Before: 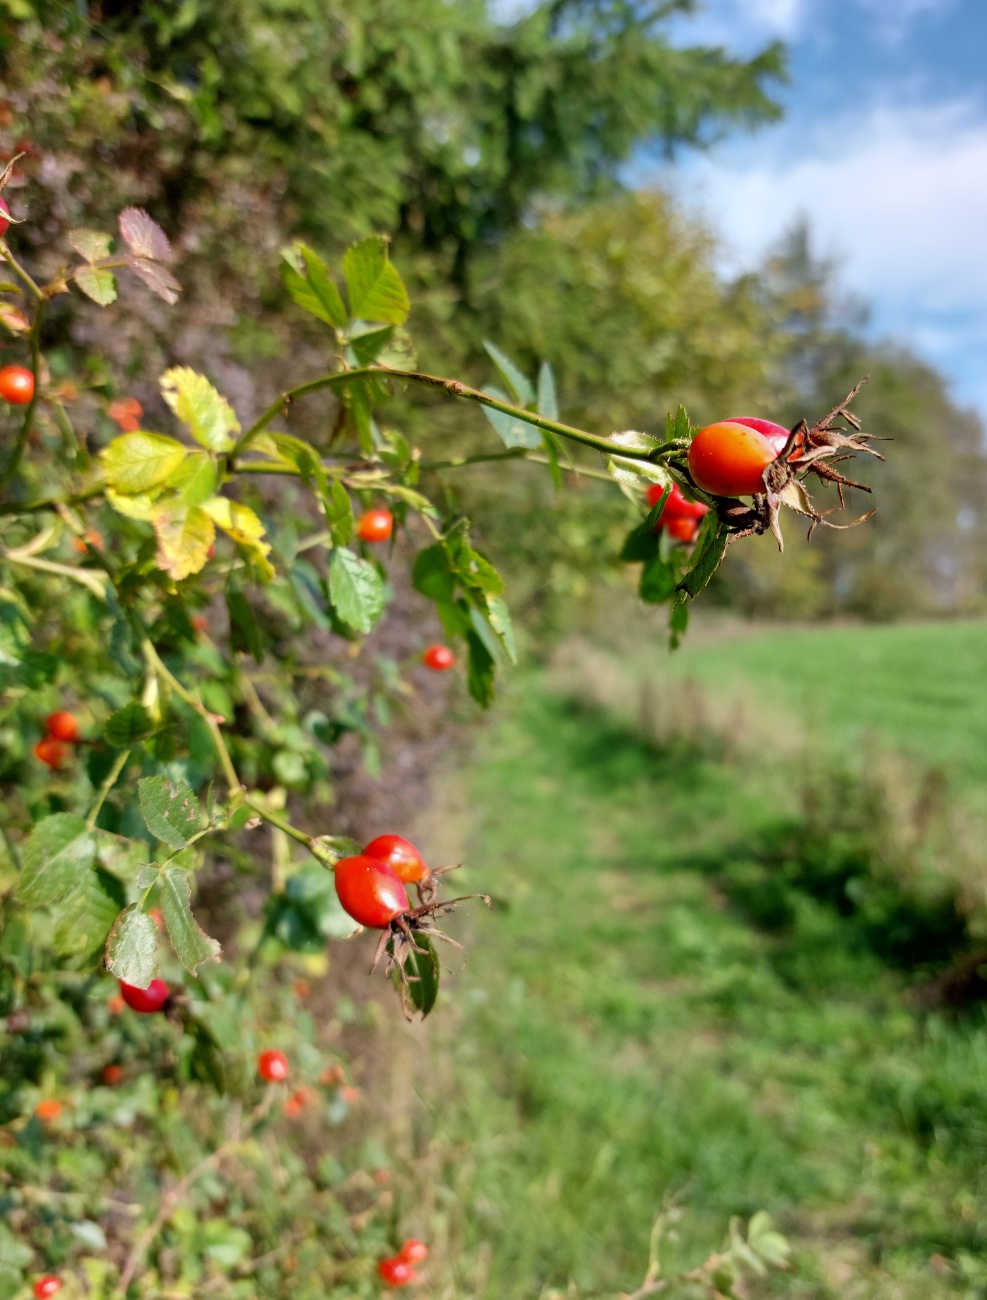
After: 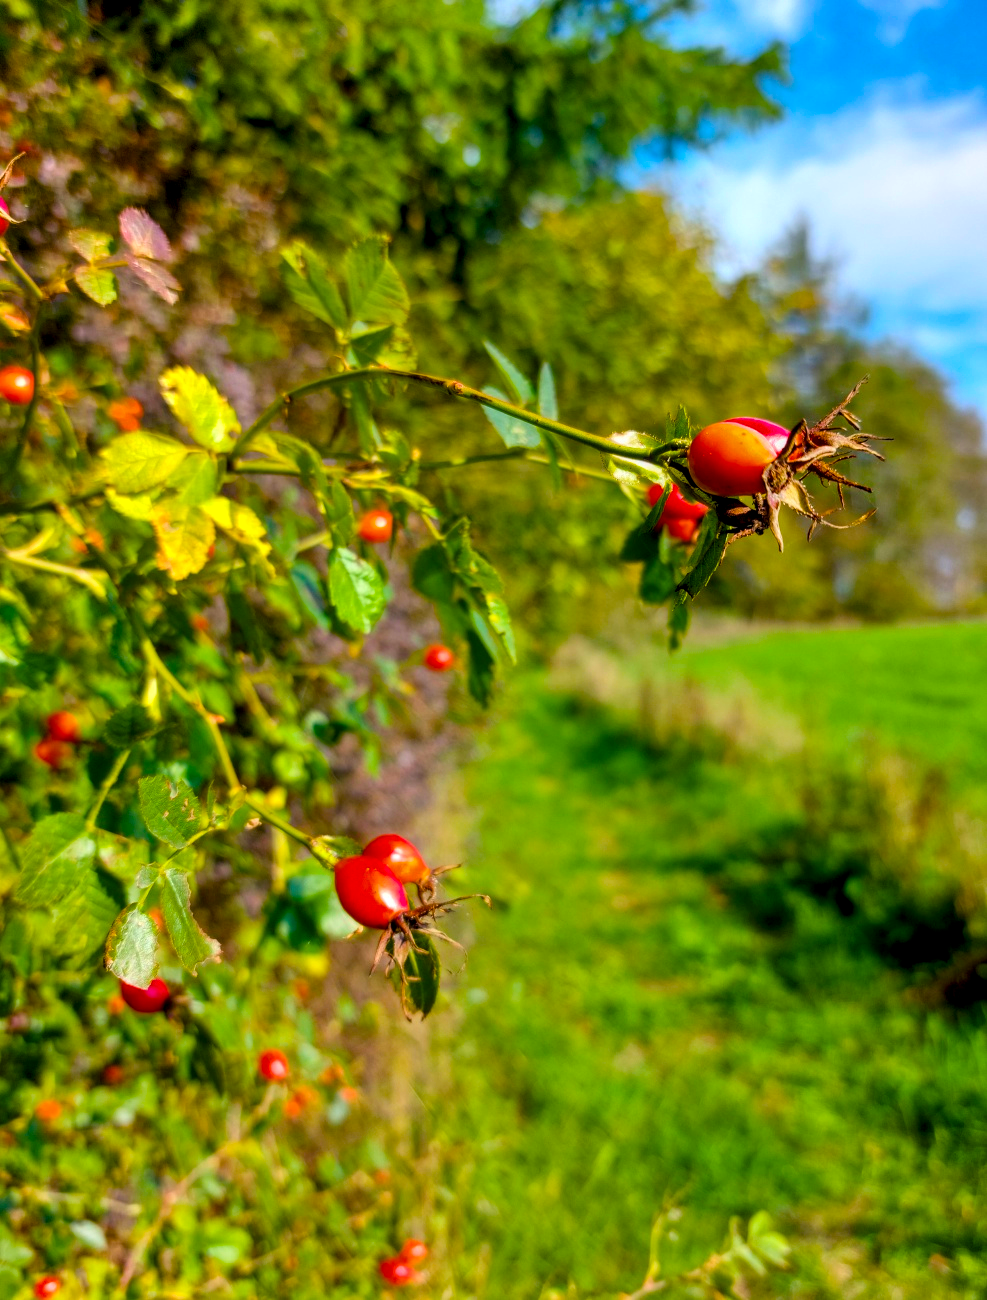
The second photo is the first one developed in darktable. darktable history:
color balance rgb: linear chroma grading › global chroma 25.448%, perceptual saturation grading › global saturation 19.419%, global vibrance 50.721%
local contrast: on, module defaults
